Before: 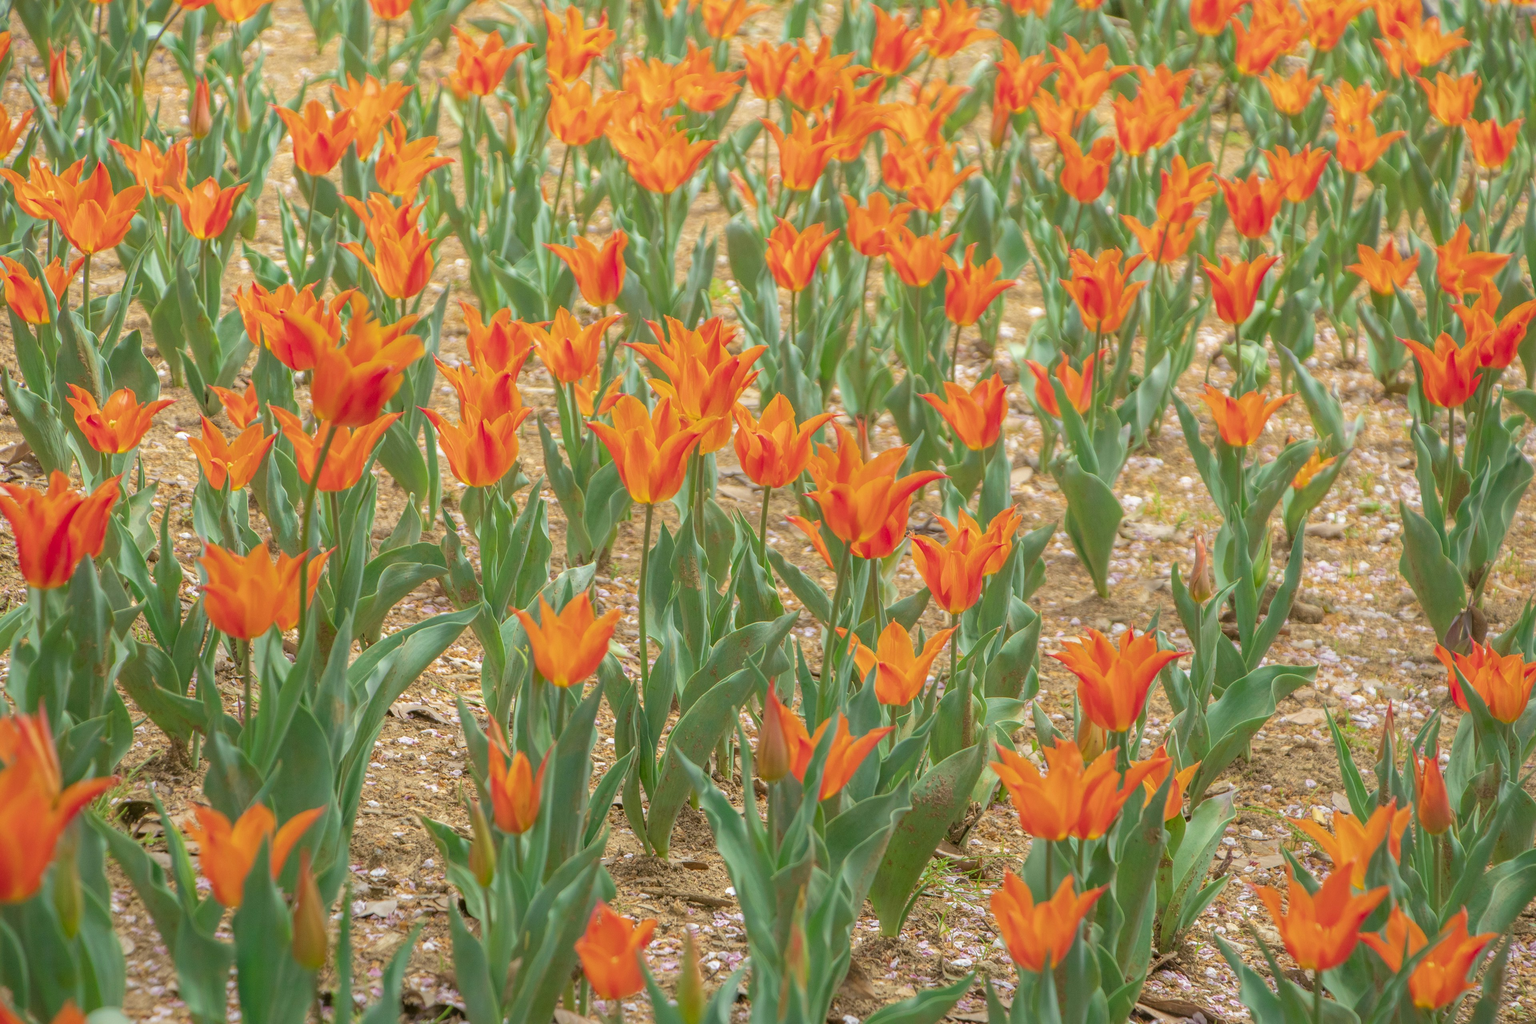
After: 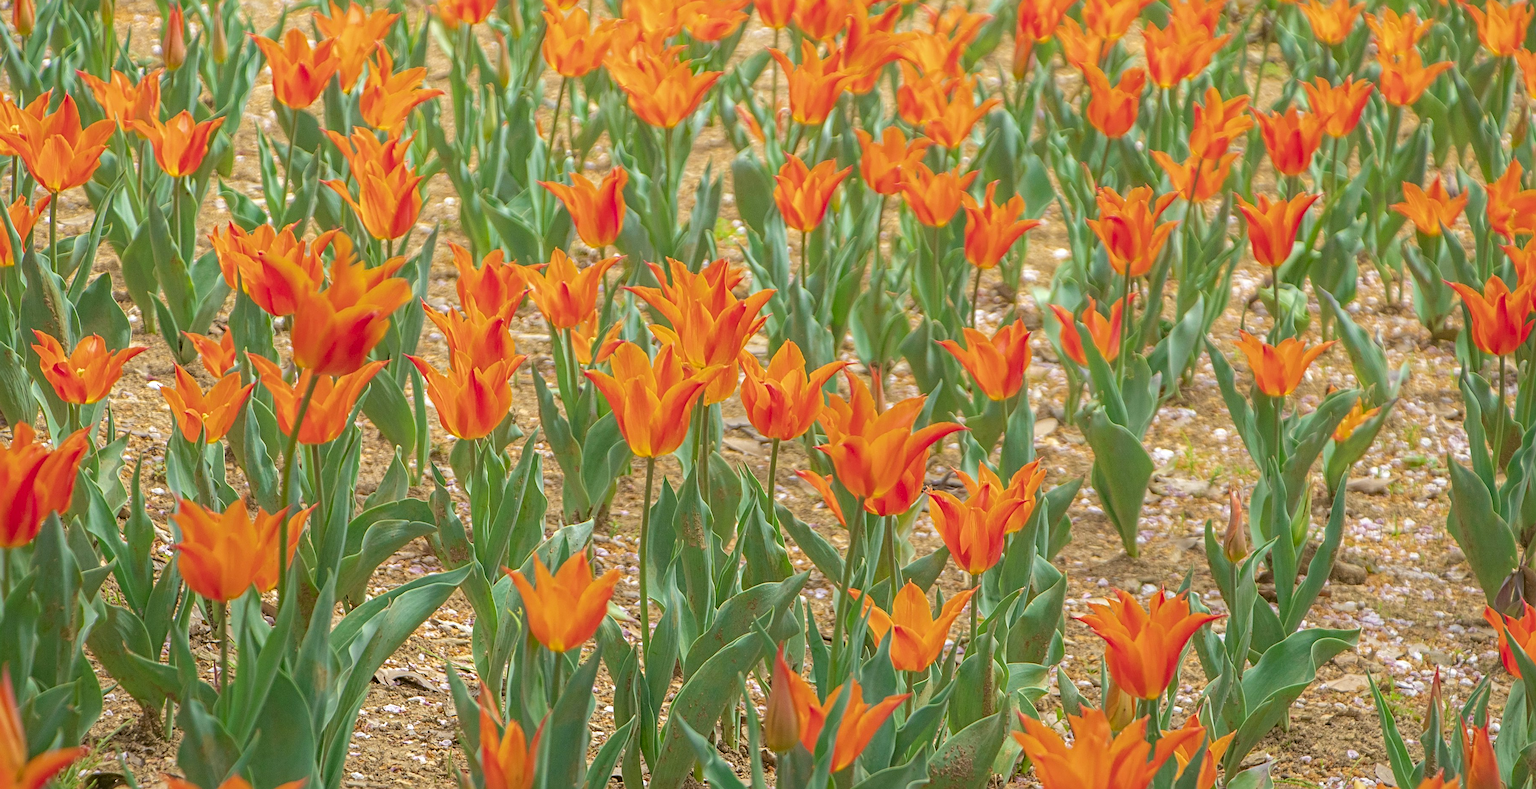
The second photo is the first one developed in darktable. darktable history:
haze removal: compatibility mode true, adaptive false
sharpen: radius 3.97
crop: left 2.414%, top 7.186%, right 3.391%, bottom 20.127%
